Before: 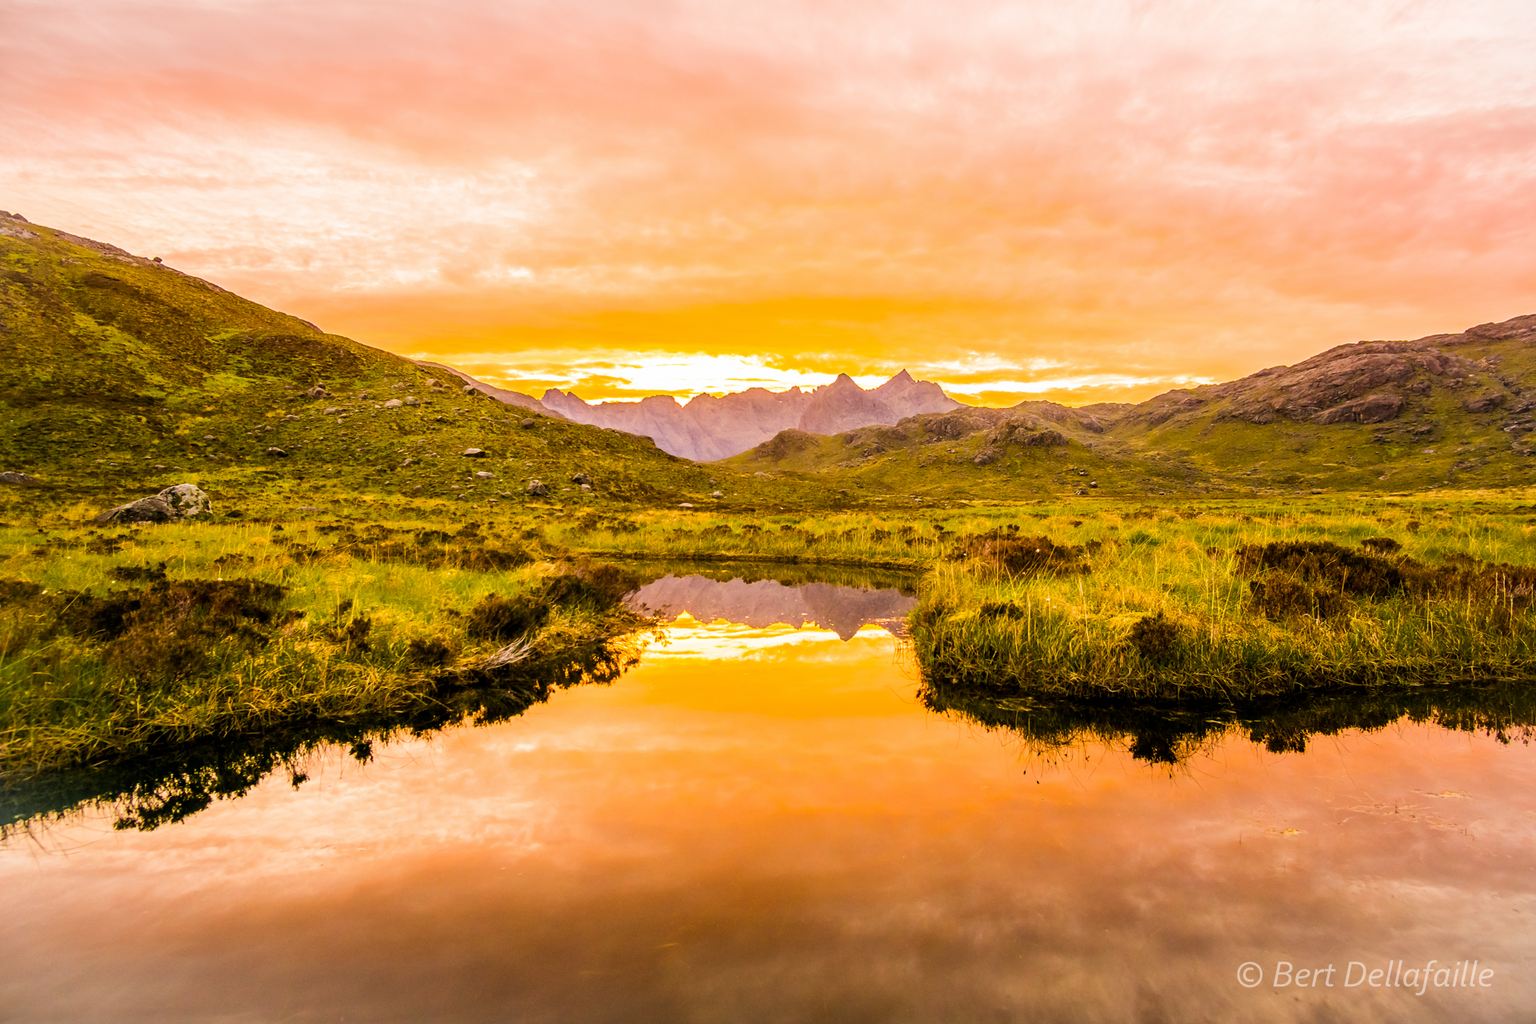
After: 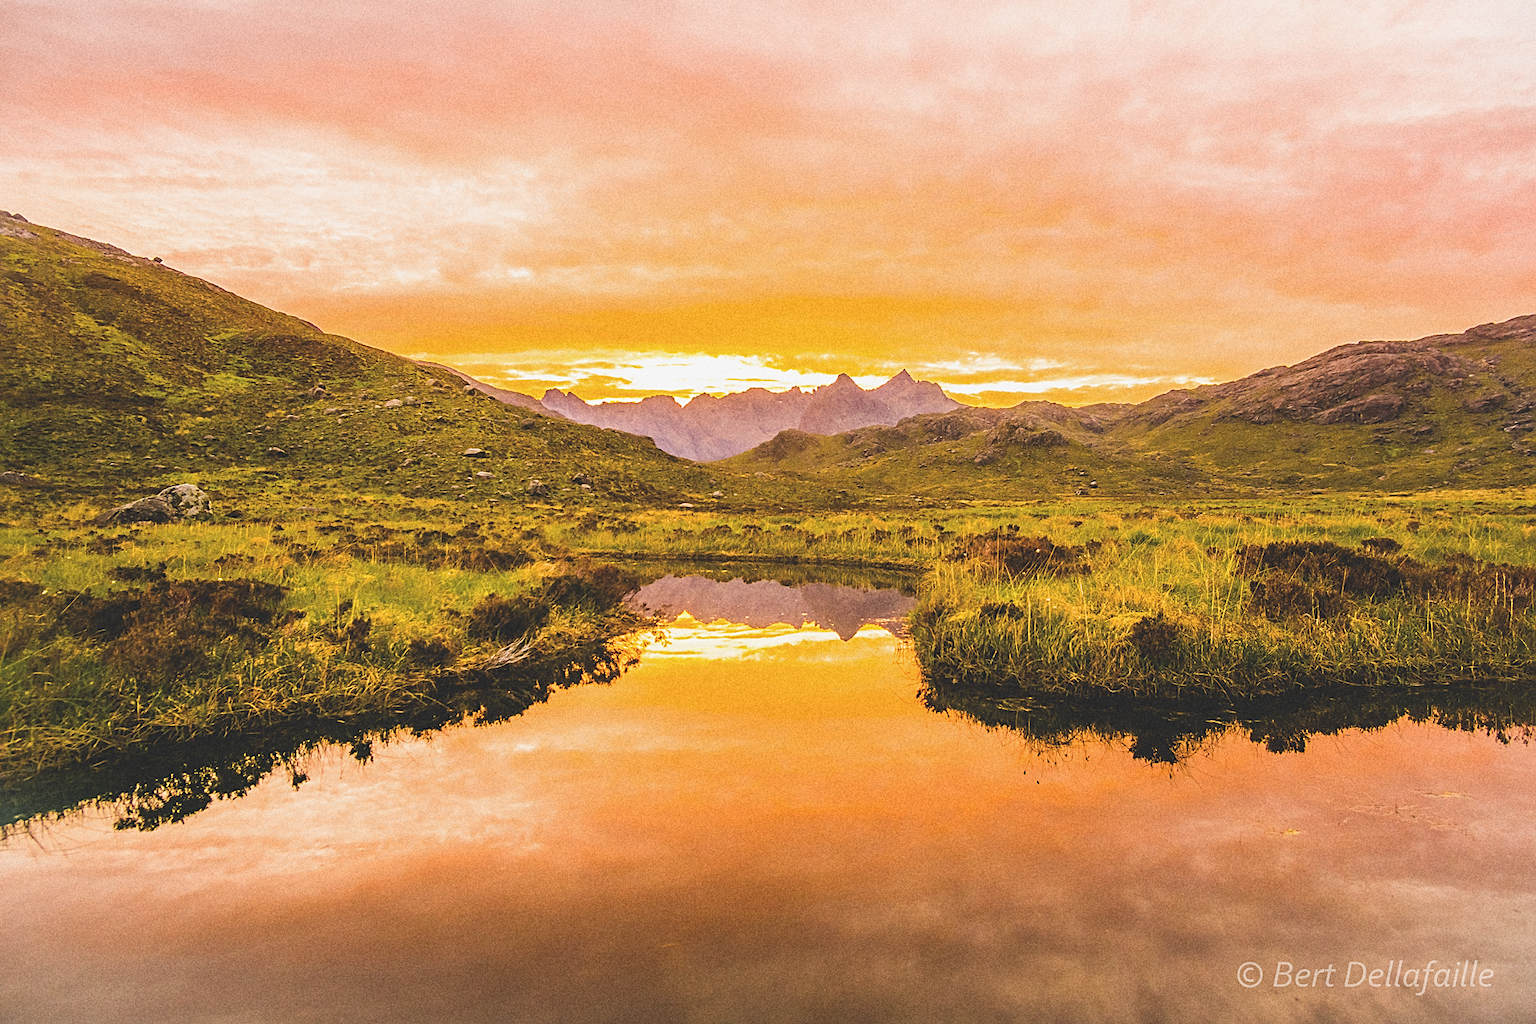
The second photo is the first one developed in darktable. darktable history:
sharpen: on, module defaults
exposure: black level correction -0.025, exposure -0.117 EV, compensate highlight preservation false
grain: coarseness 11.82 ISO, strength 36.67%, mid-tones bias 74.17%
